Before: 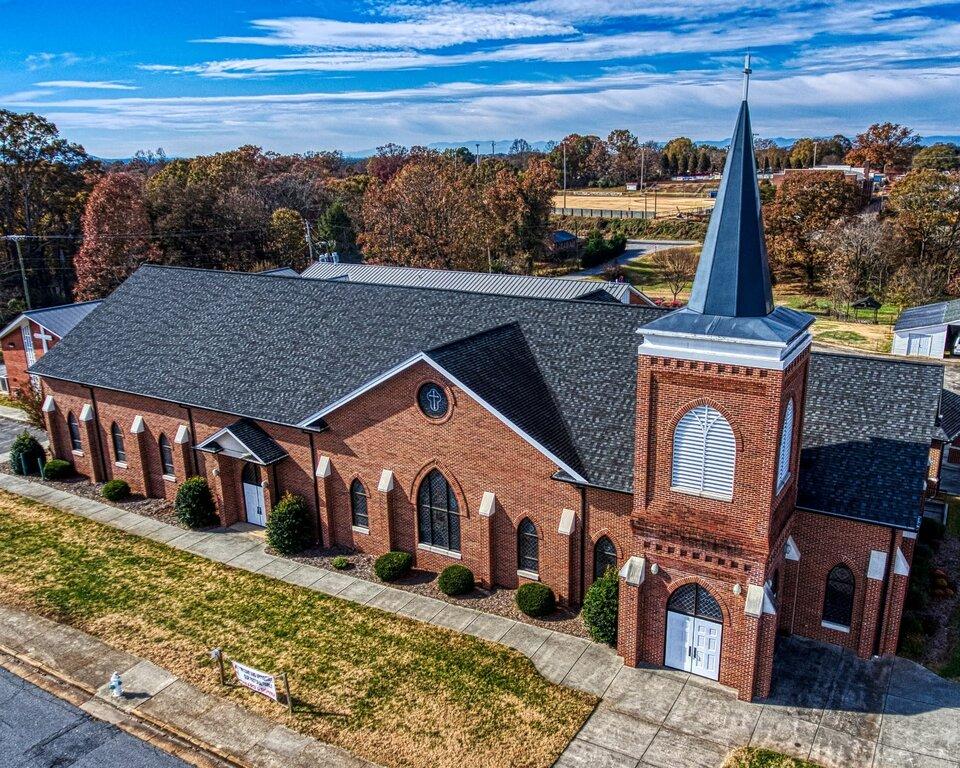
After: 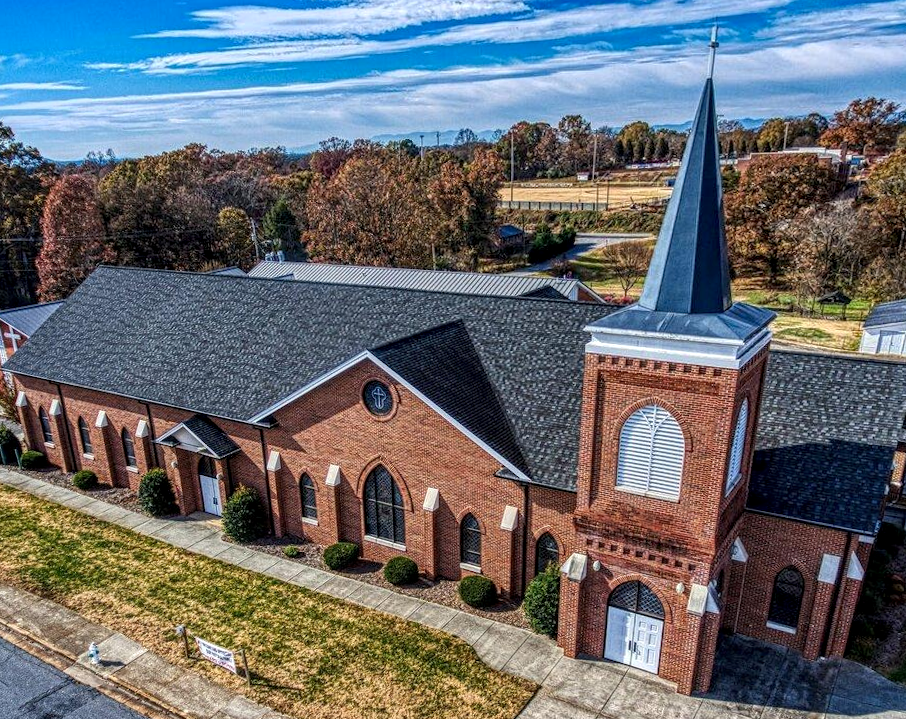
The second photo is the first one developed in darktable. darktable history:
rotate and perspective: rotation 0.062°, lens shift (vertical) 0.115, lens shift (horizontal) -0.133, crop left 0.047, crop right 0.94, crop top 0.061, crop bottom 0.94
local contrast: on, module defaults
